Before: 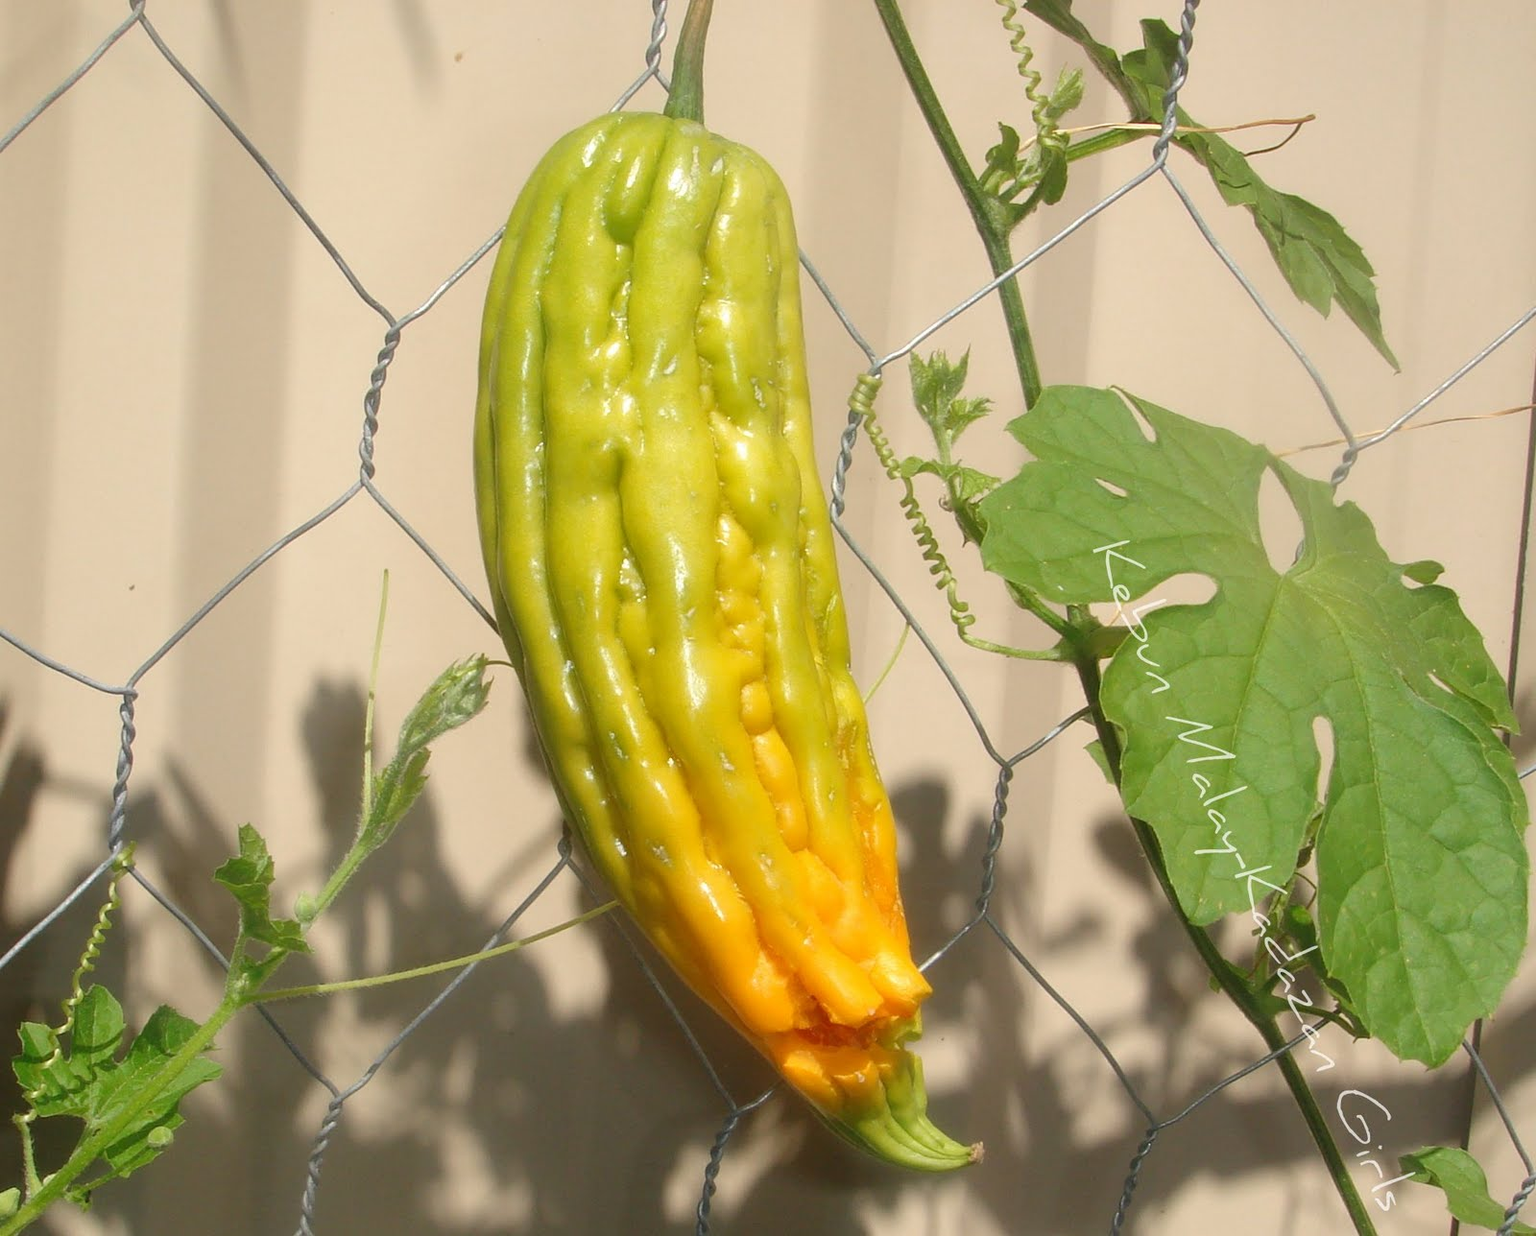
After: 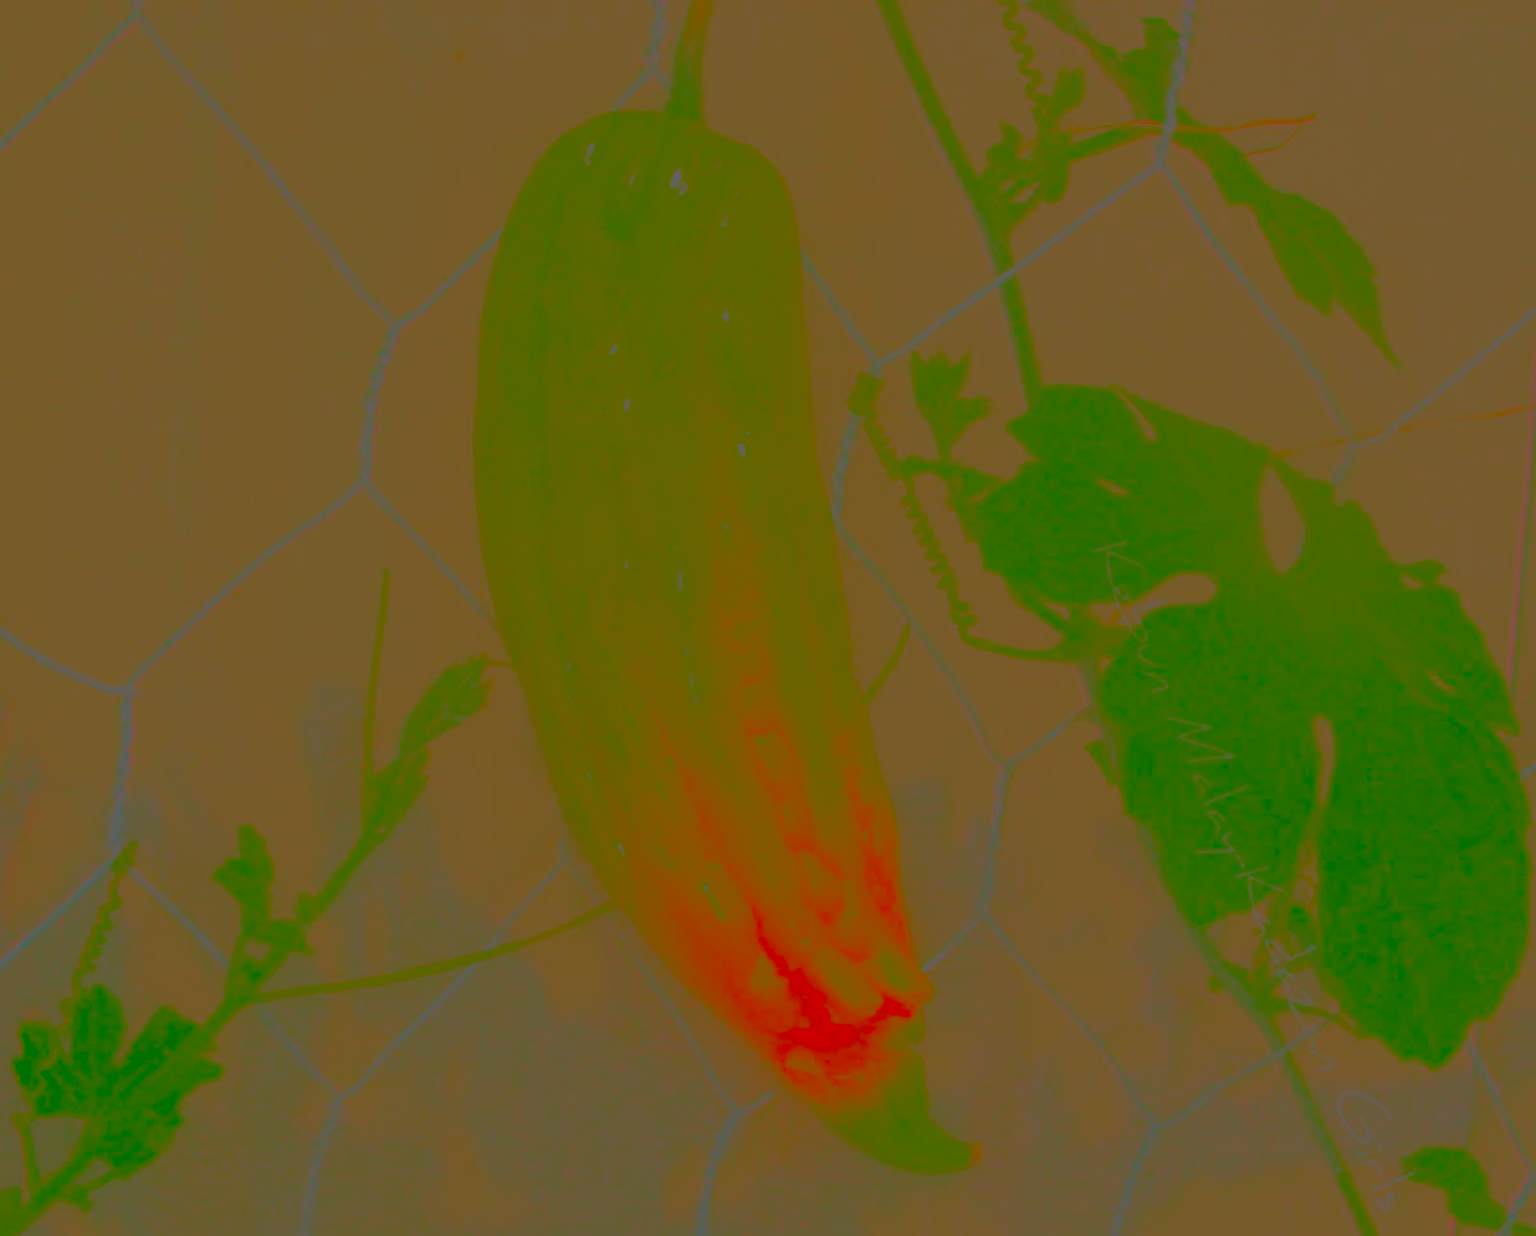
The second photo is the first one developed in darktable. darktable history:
contrast brightness saturation: contrast -0.978, brightness -0.159, saturation 0.76
